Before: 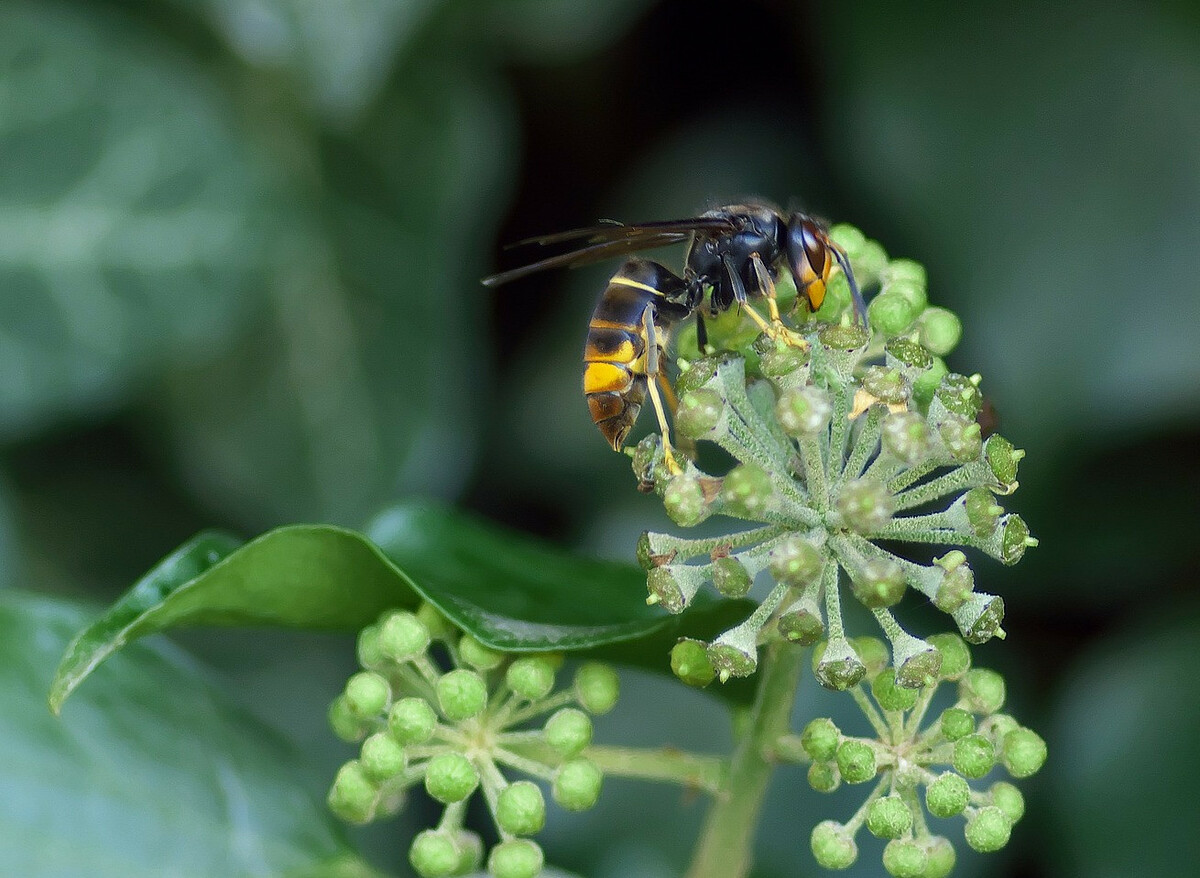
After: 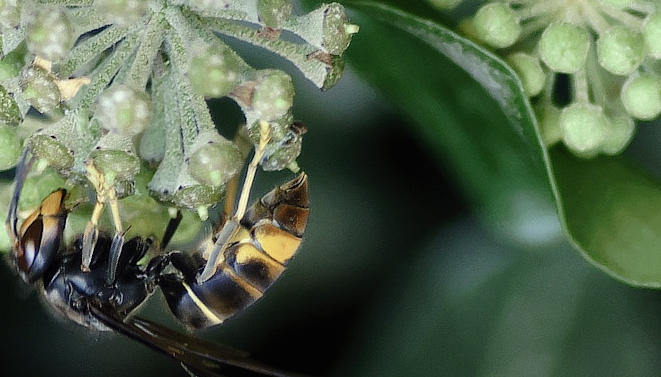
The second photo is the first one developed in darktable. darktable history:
contrast brightness saturation: contrast 0.103, saturation -0.362
crop and rotate: angle 148.47°, left 9.135%, top 15.633%, right 4.487%, bottom 17.043%
tone equalizer: -8 EV -0.569 EV
tone curve: curves: ch0 [(0, 0) (0.003, 0.008) (0.011, 0.01) (0.025, 0.012) (0.044, 0.023) (0.069, 0.033) (0.1, 0.046) (0.136, 0.075) (0.177, 0.116) (0.224, 0.171) (0.277, 0.235) (0.335, 0.312) (0.399, 0.397) (0.468, 0.466) (0.543, 0.54) (0.623, 0.62) (0.709, 0.701) (0.801, 0.782) (0.898, 0.877) (1, 1)], preserve colors none
